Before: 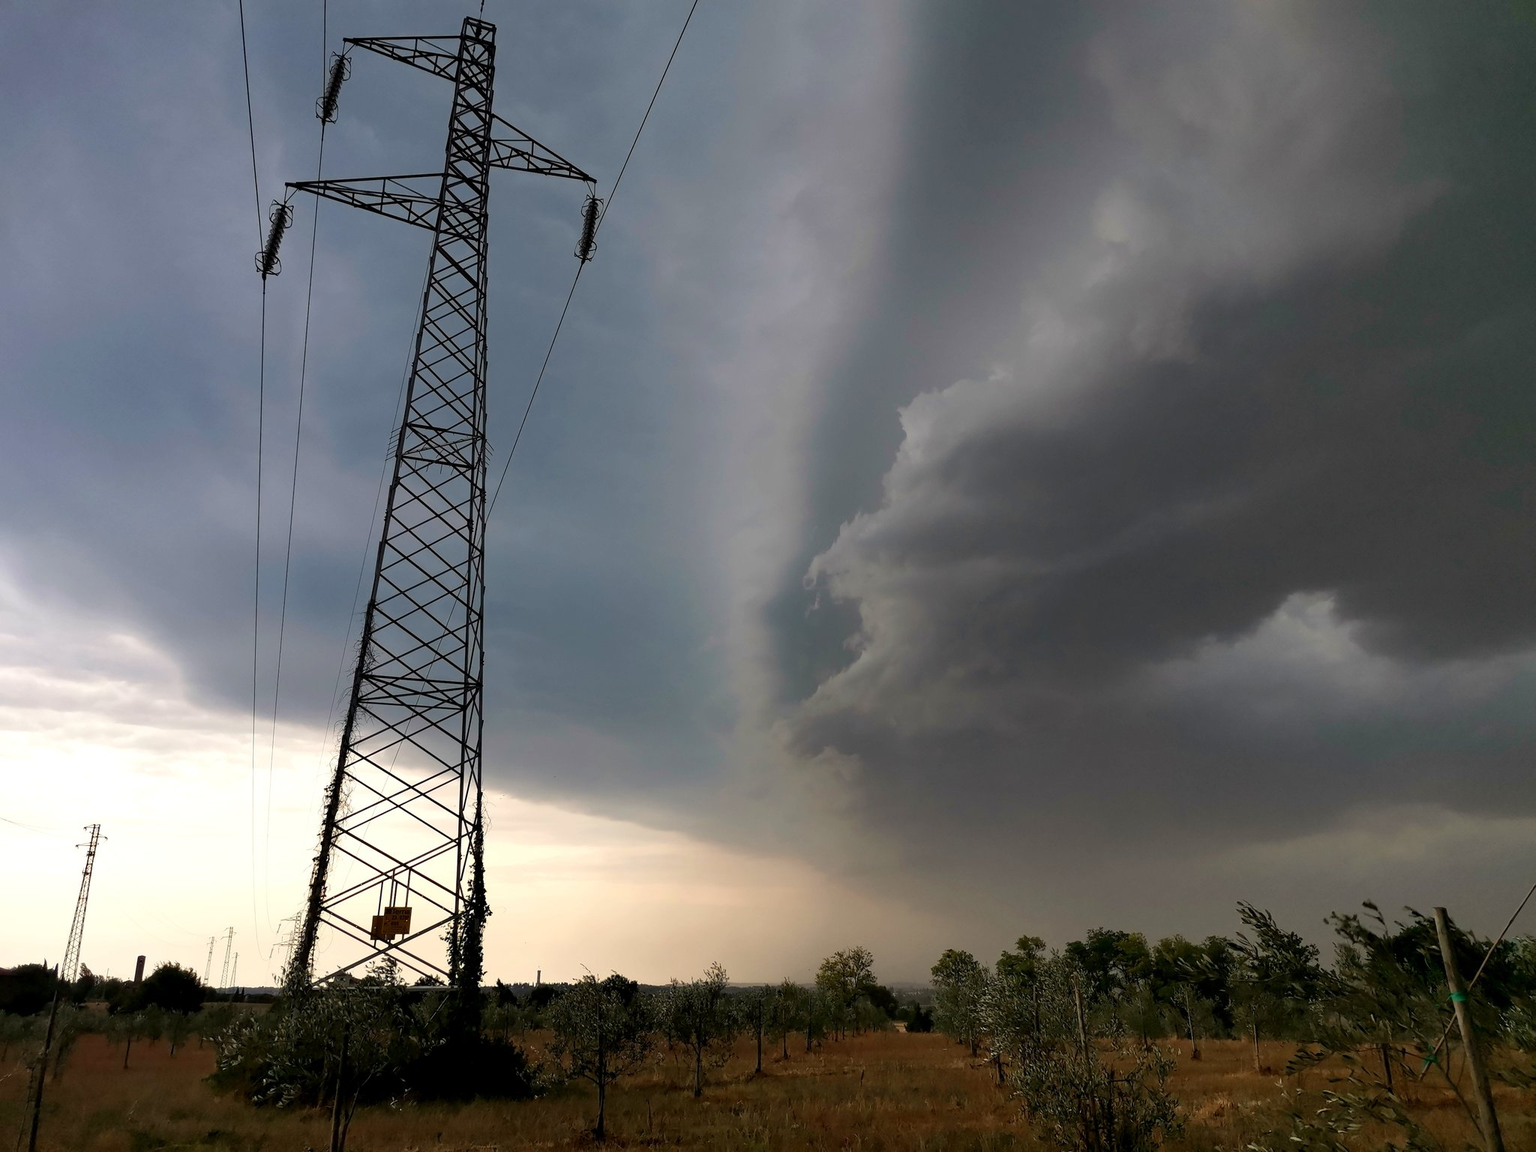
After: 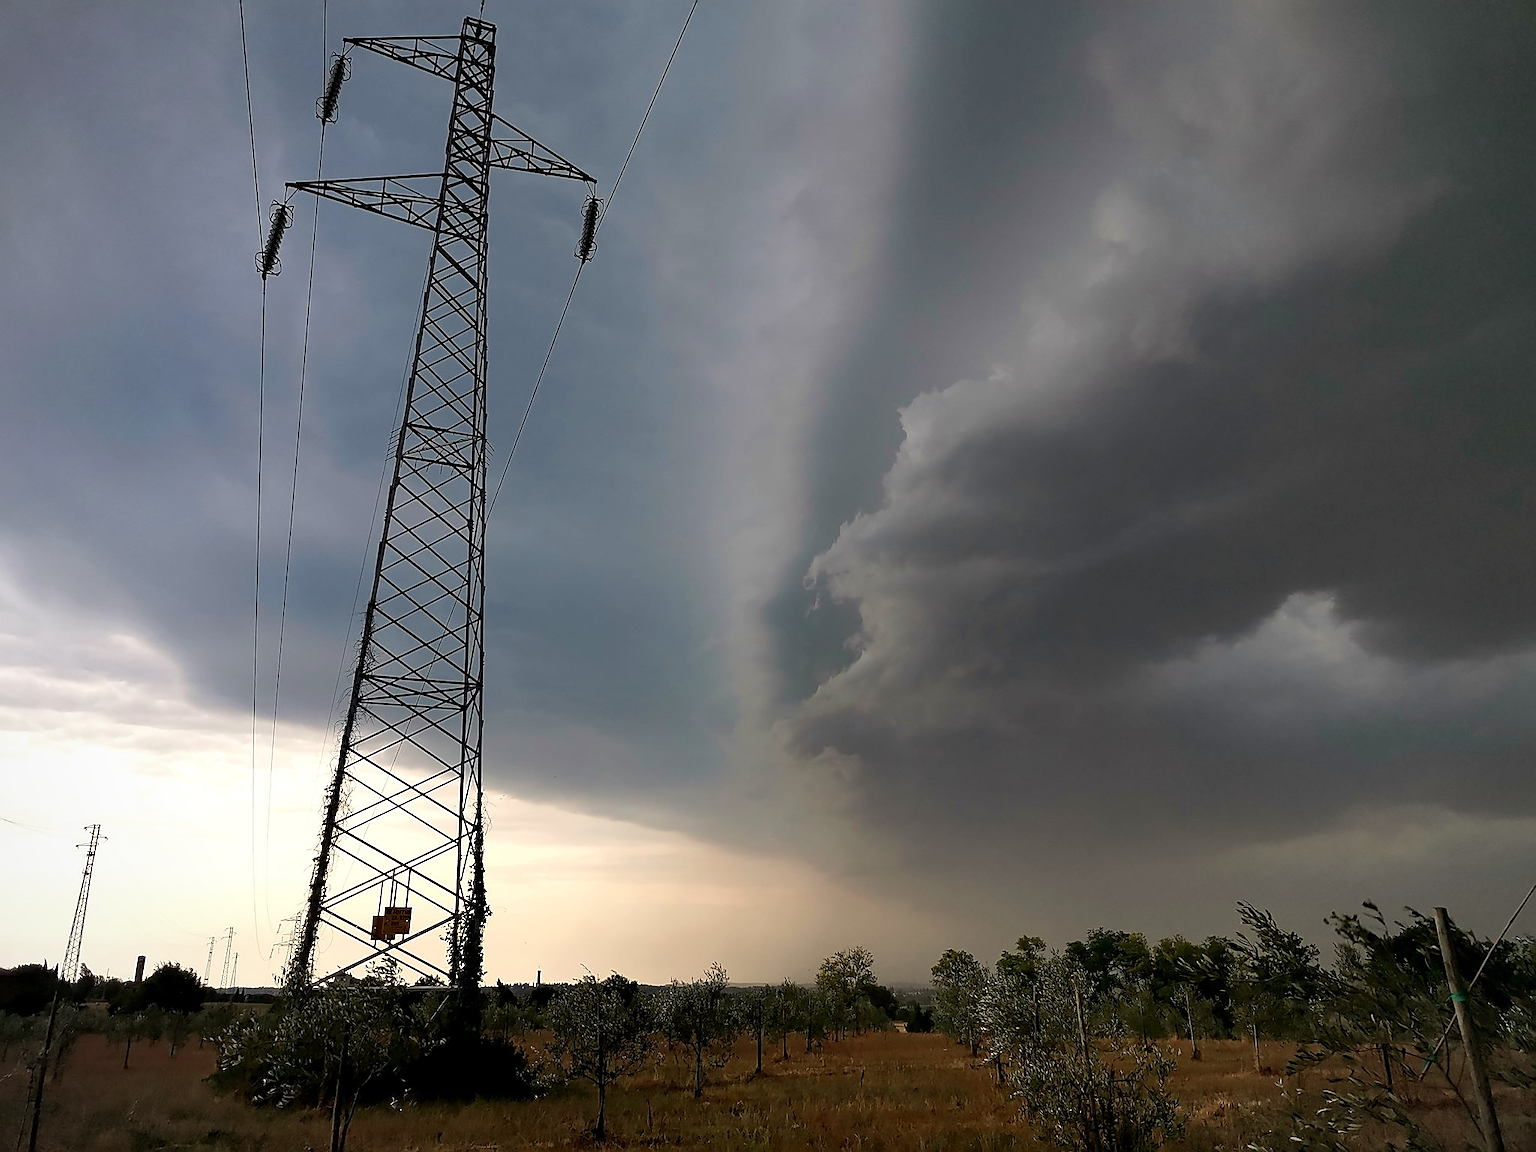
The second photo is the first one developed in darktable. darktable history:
sharpen: radius 1.4, amount 1.25, threshold 0.7
vignetting: brightness -0.167
